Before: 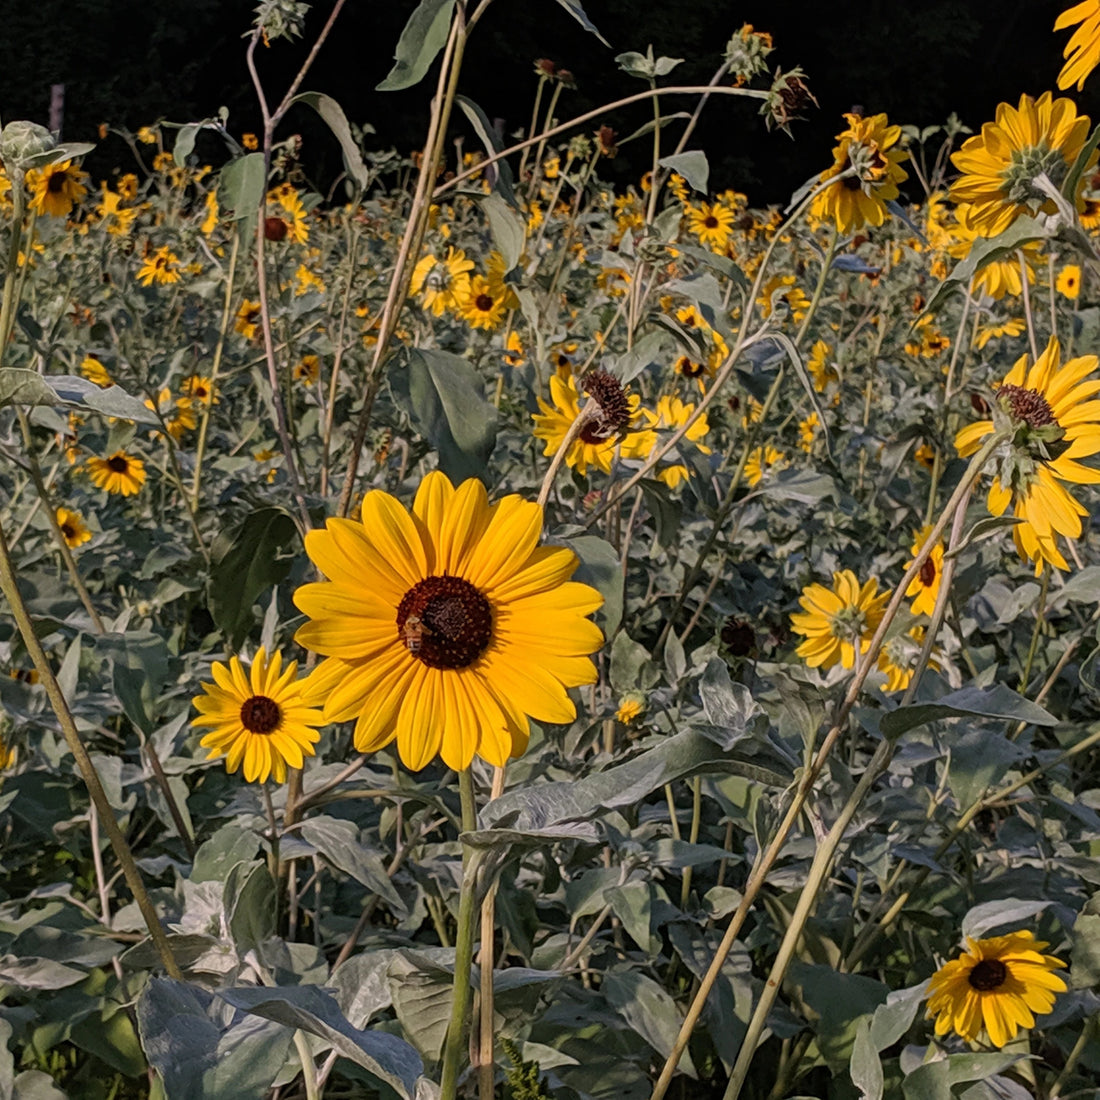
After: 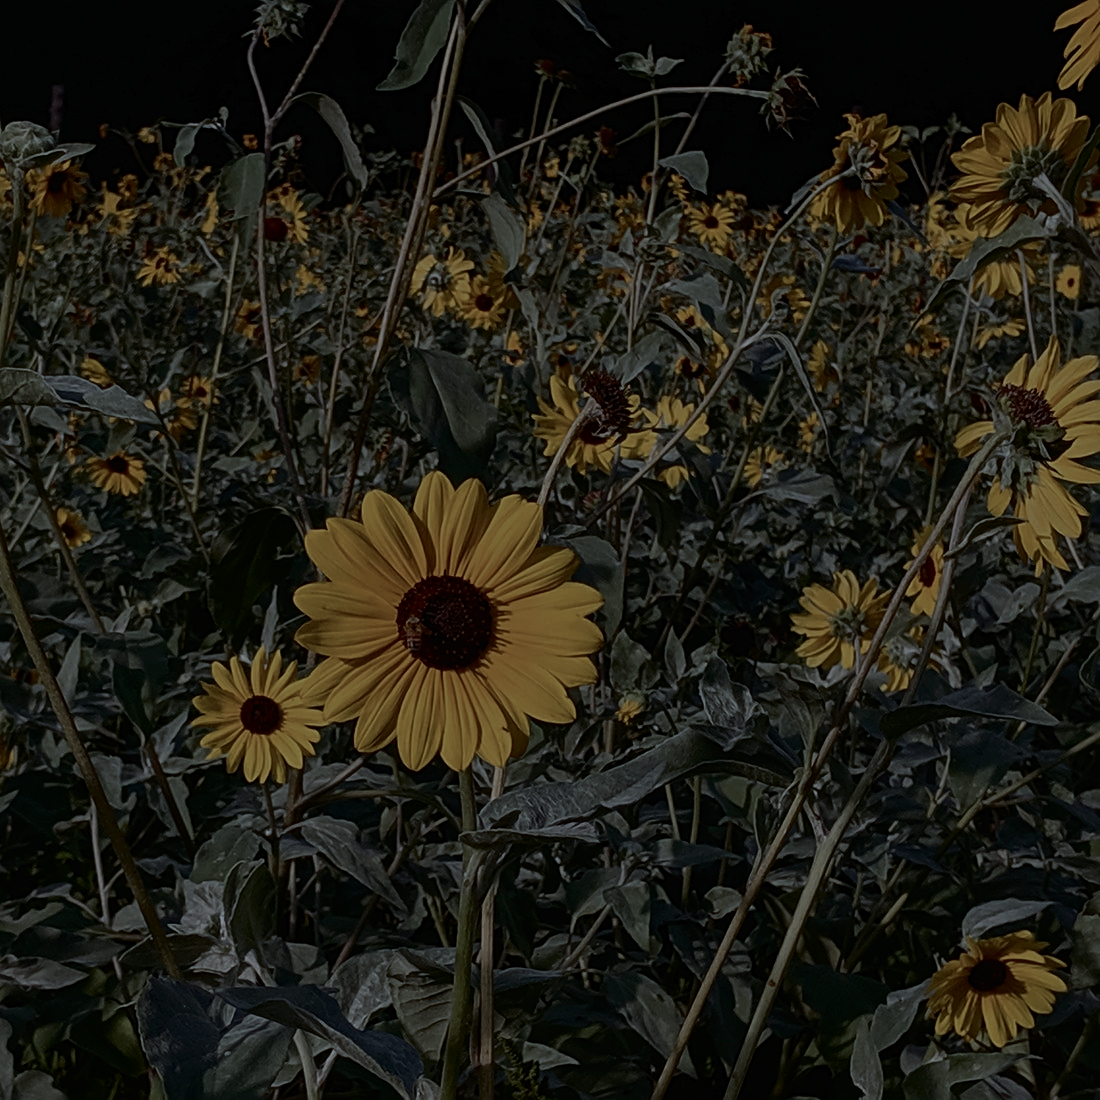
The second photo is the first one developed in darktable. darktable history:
exposure: exposure -2.021 EV, compensate exposure bias true, compensate highlight preservation false
tone curve: curves: ch0 [(0, 0) (0.003, 0.008) (0.011, 0.008) (0.025, 0.011) (0.044, 0.017) (0.069, 0.026) (0.1, 0.039) (0.136, 0.054) (0.177, 0.093) (0.224, 0.15) (0.277, 0.21) (0.335, 0.285) (0.399, 0.366) (0.468, 0.462) (0.543, 0.564) (0.623, 0.679) (0.709, 0.79) (0.801, 0.883) (0.898, 0.95) (1, 1)], color space Lab, independent channels, preserve colors none
color correction: highlights a* -13.19, highlights b* -17.9, saturation 0.703
sharpen: on, module defaults
tone equalizer: smoothing 1
